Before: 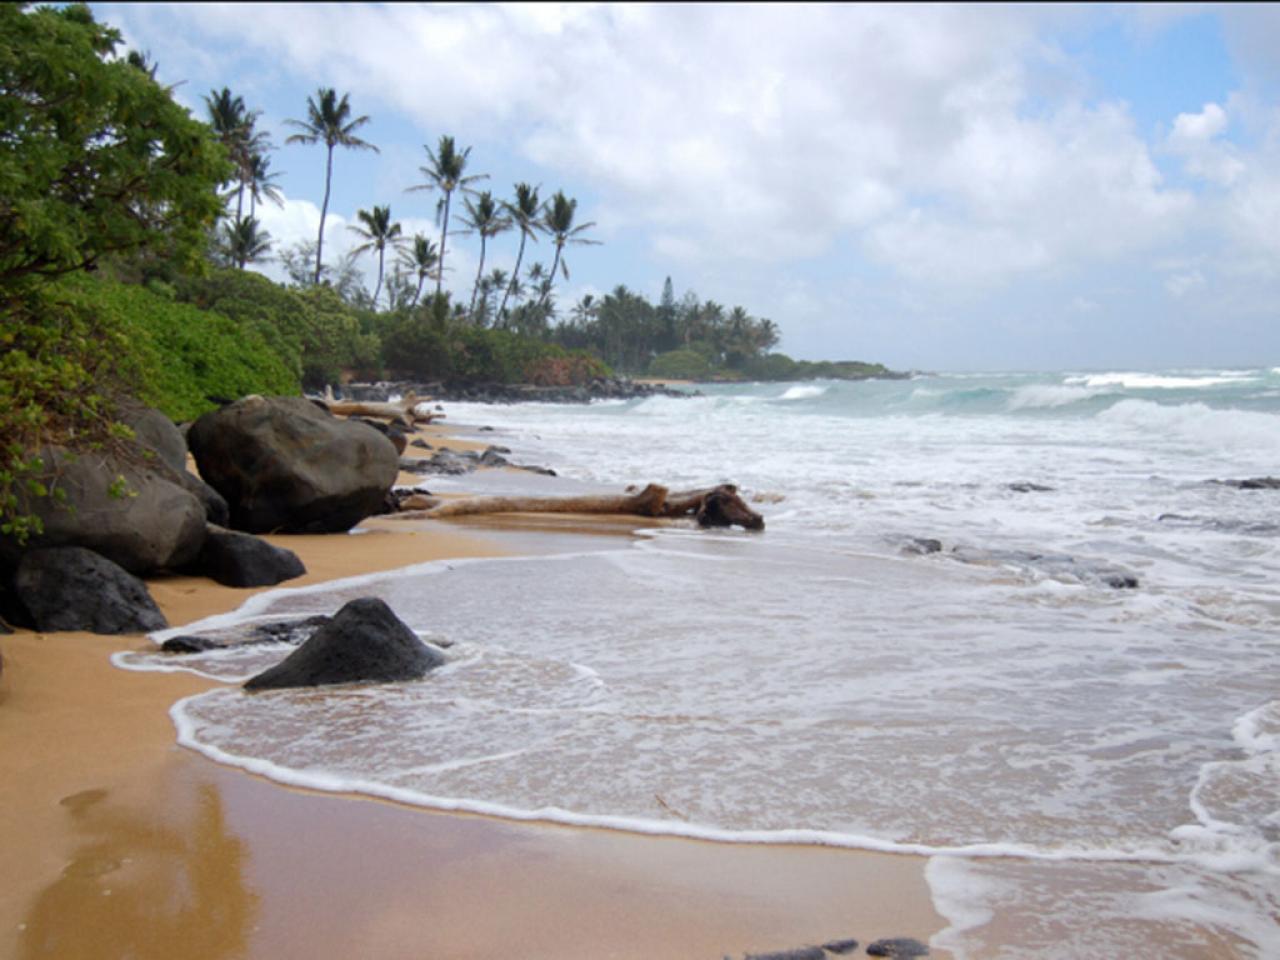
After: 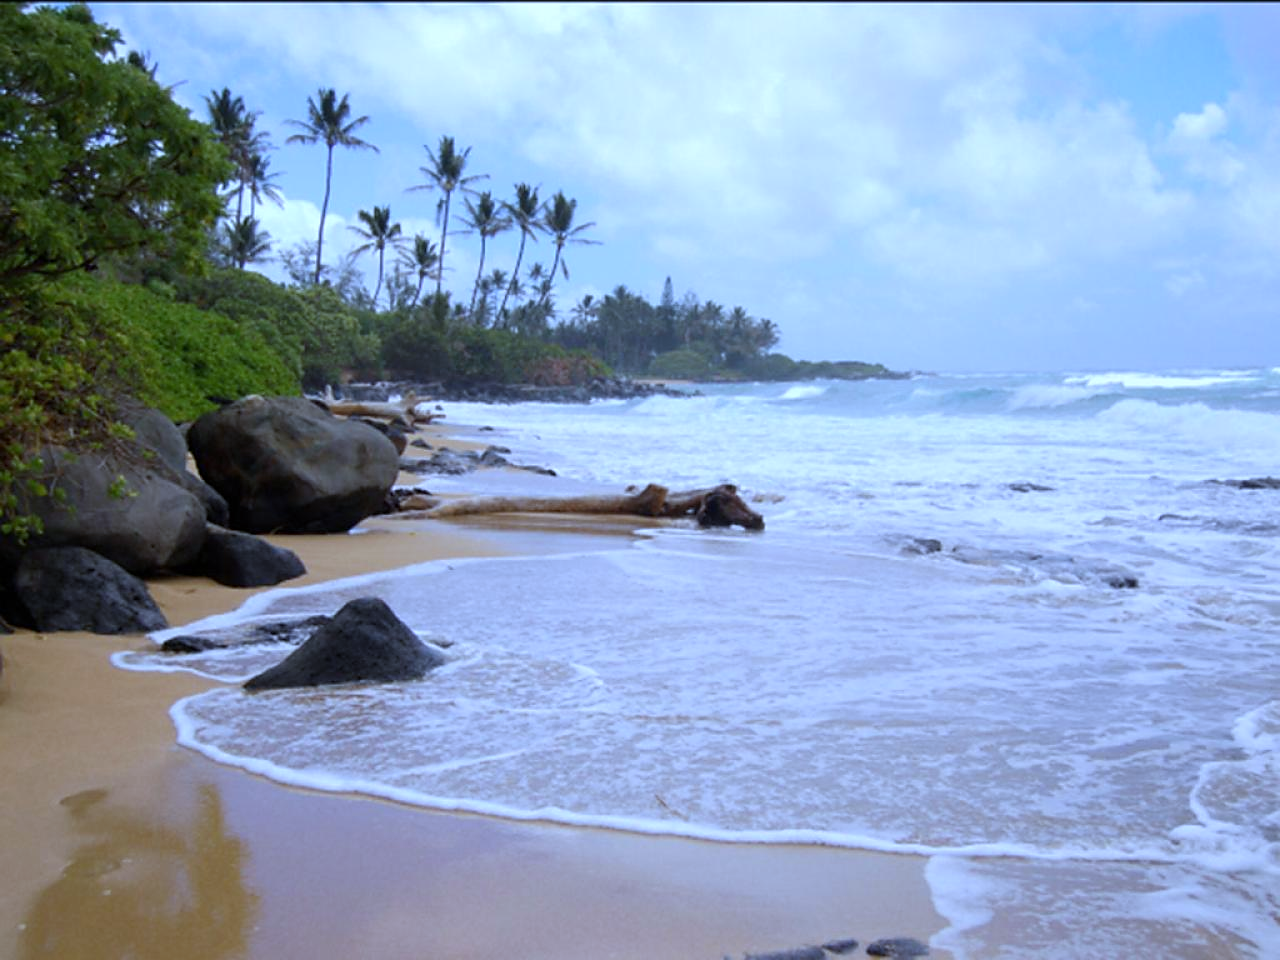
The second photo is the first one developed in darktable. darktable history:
sharpen: radius 1.559, amount 0.373, threshold 1.271
white balance: red 0.871, blue 1.249
